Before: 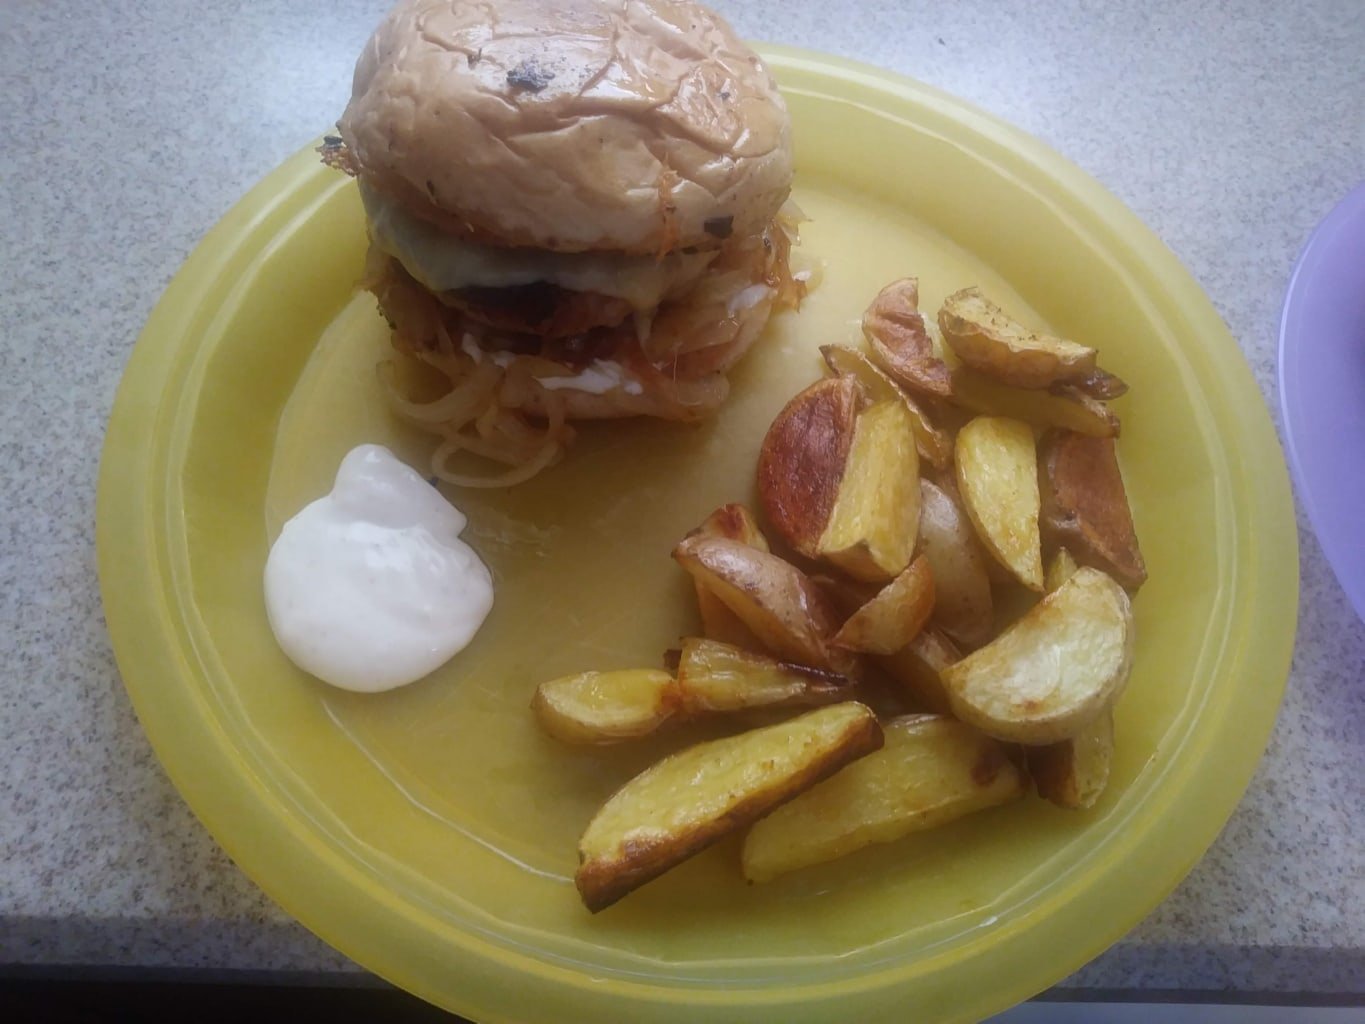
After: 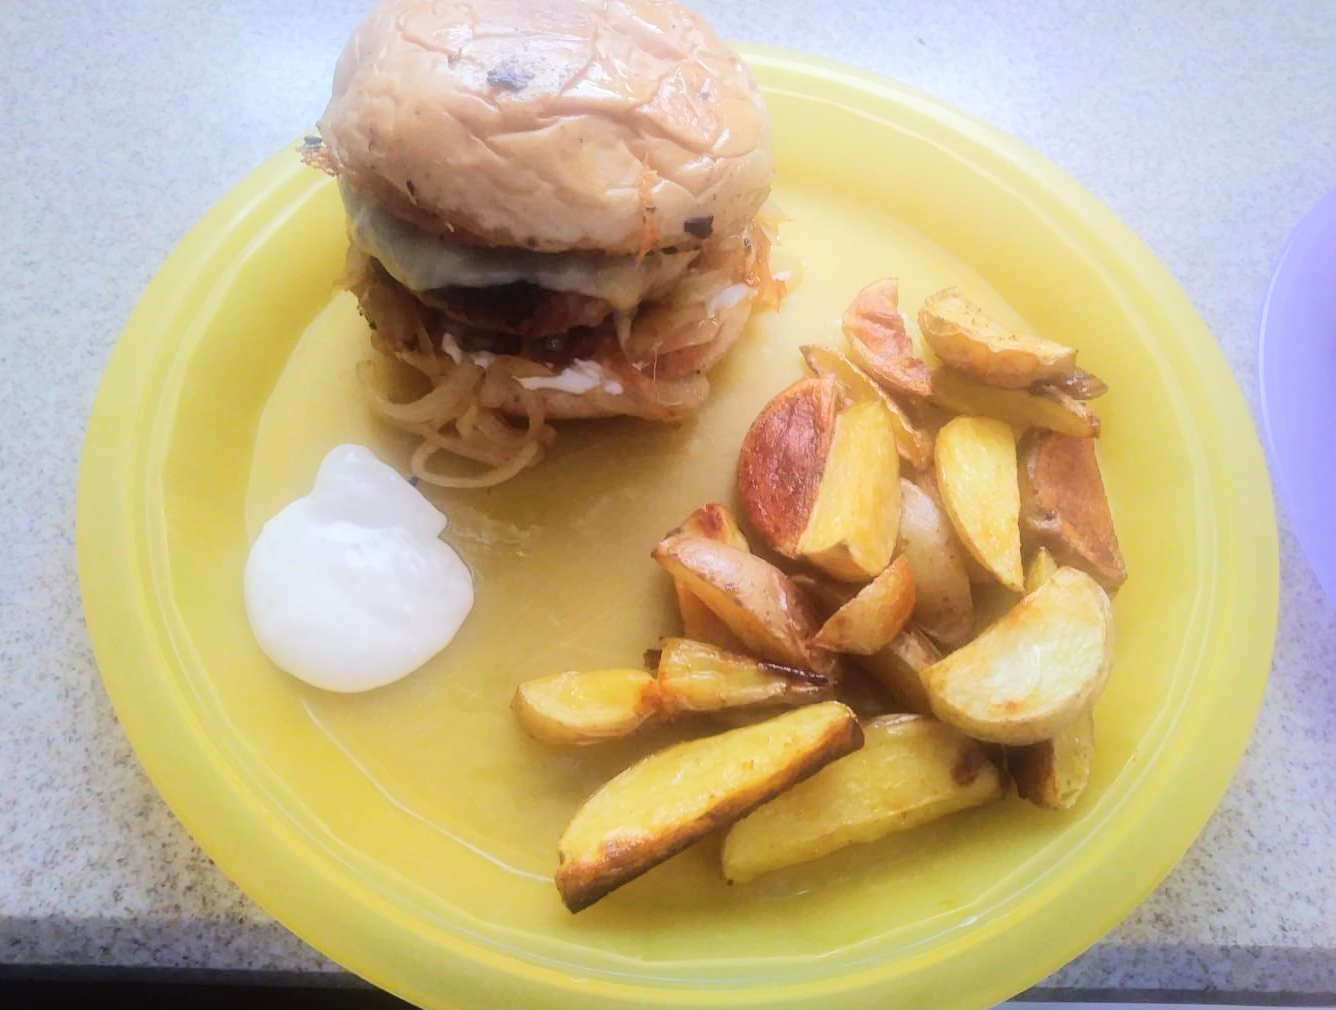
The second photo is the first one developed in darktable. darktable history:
tone equalizer: -7 EV 0.151 EV, -6 EV 0.603 EV, -5 EV 1.18 EV, -4 EV 1.36 EV, -3 EV 1.16 EV, -2 EV 0.6 EV, -1 EV 0.158 EV, edges refinement/feathering 500, mask exposure compensation -1.57 EV, preserve details no
exposure: exposure 0.165 EV, compensate highlight preservation false
crop and rotate: left 1.504%, right 0.609%, bottom 1.297%
